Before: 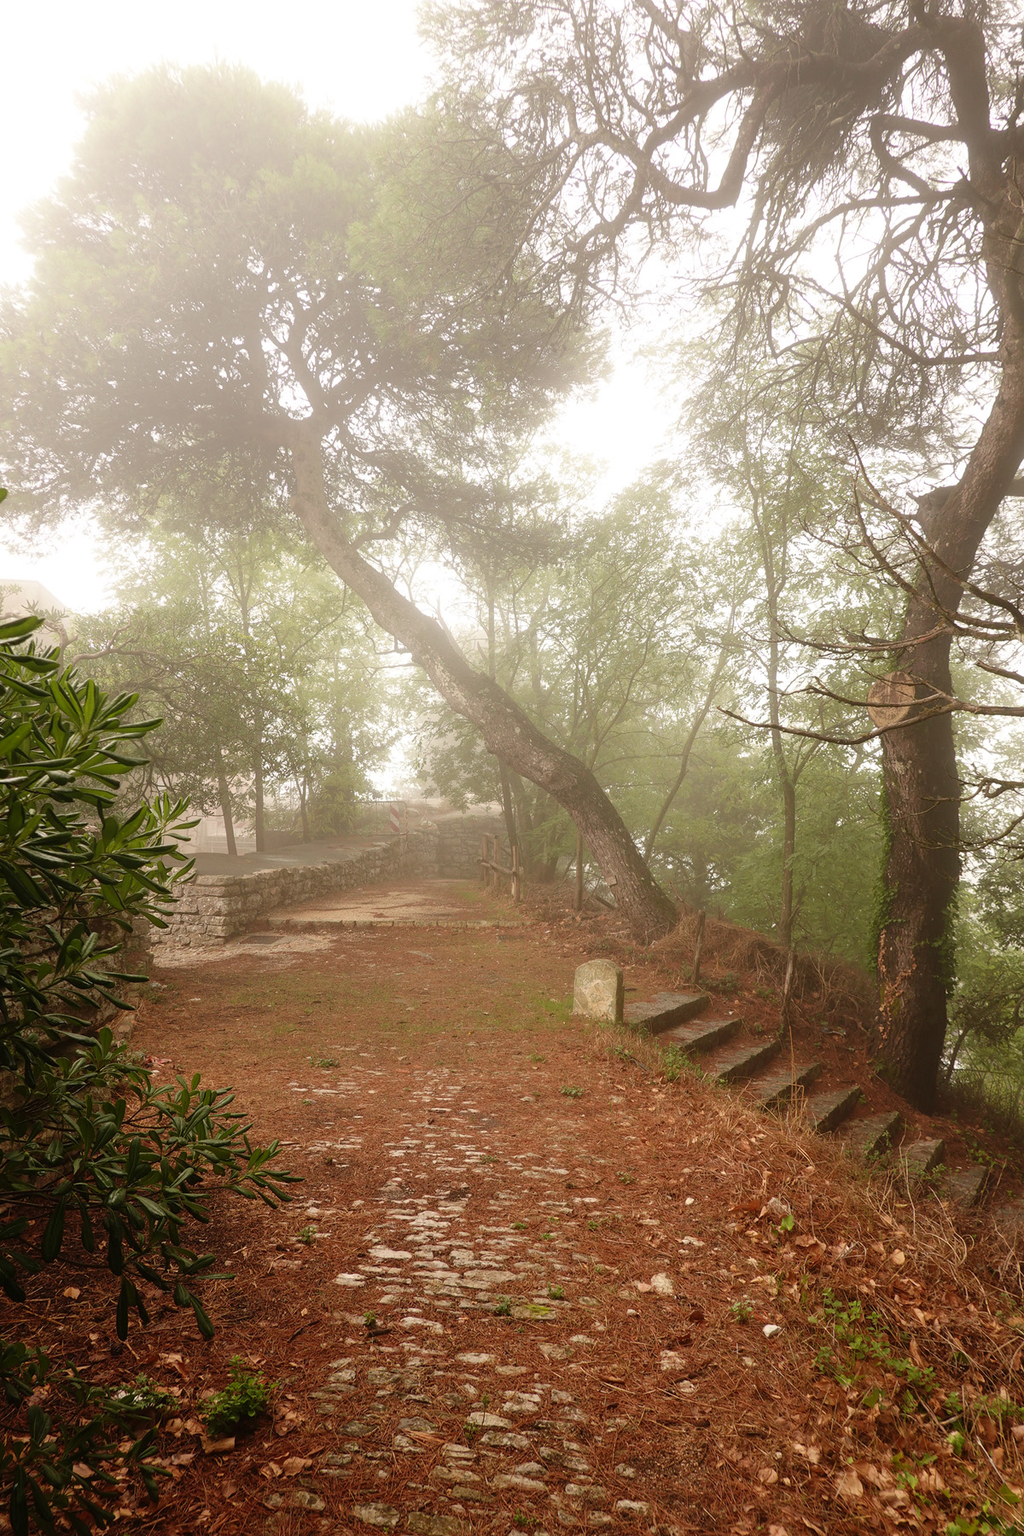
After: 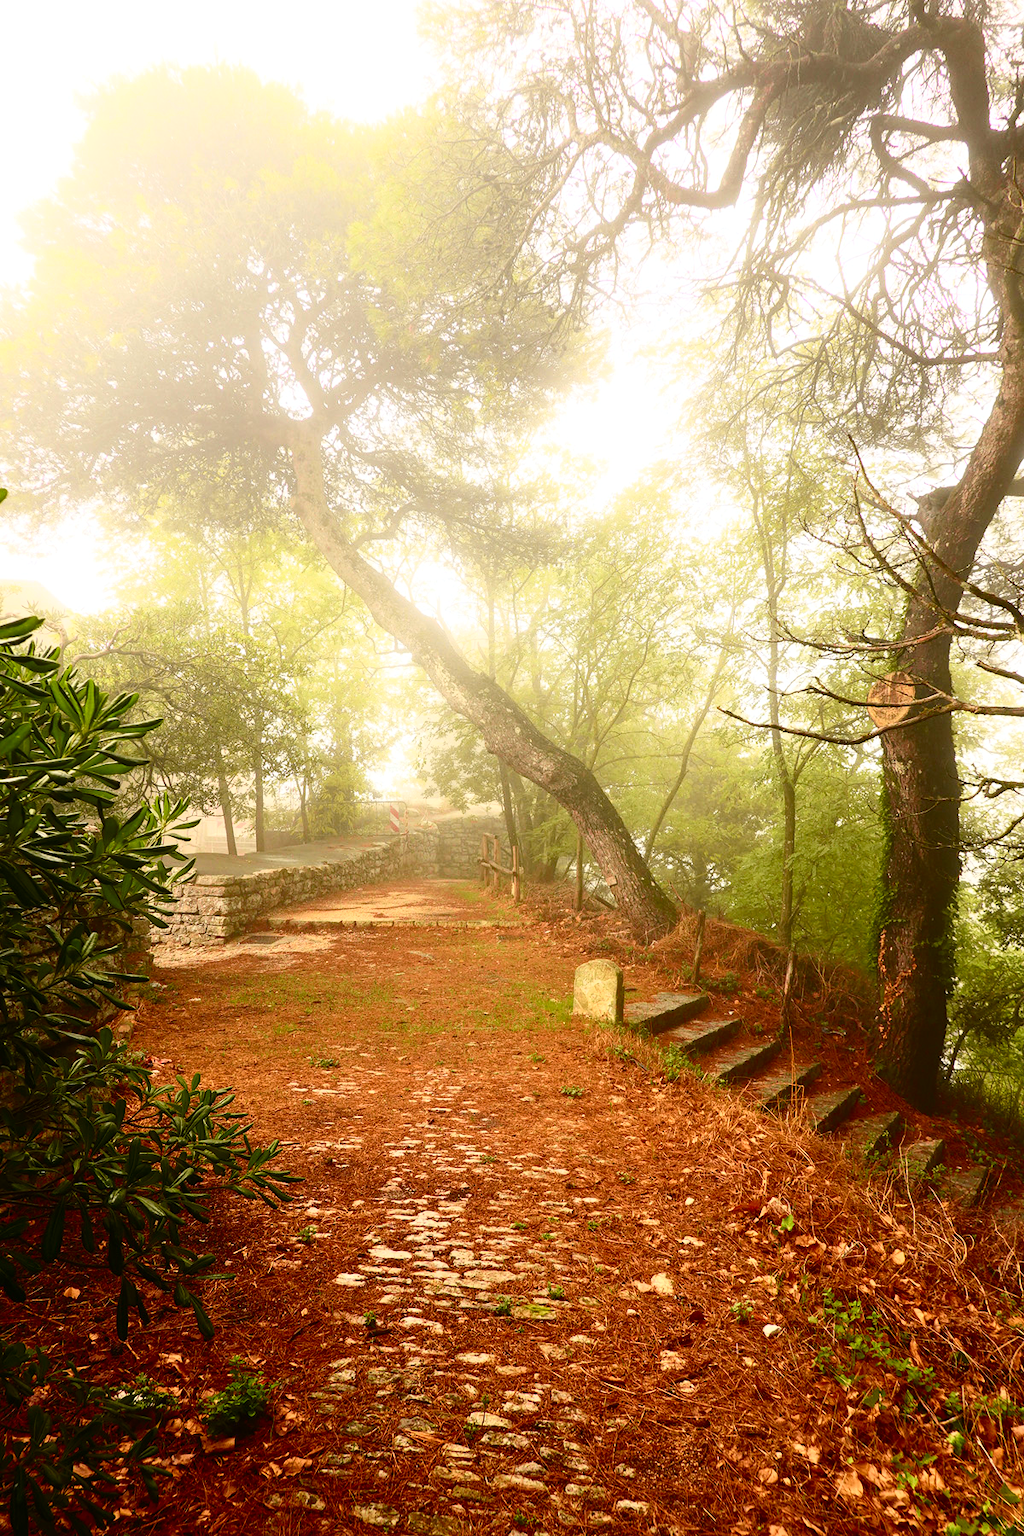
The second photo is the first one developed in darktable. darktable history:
tone curve: curves: ch0 [(0, 0) (0.187, 0.12) (0.384, 0.363) (0.577, 0.681) (0.735, 0.881) (0.864, 0.959) (1, 0.987)]; ch1 [(0, 0) (0.402, 0.36) (0.476, 0.466) (0.501, 0.501) (0.518, 0.514) (0.564, 0.614) (0.614, 0.664) (0.741, 0.829) (1, 1)]; ch2 [(0, 0) (0.429, 0.387) (0.483, 0.481) (0.503, 0.501) (0.522, 0.533) (0.564, 0.605) (0.615, 0.697) (0.702, 0.774) (1, 0.895)], color space Lab, independent channels
exposure: exposure 0.207 EV, compensate highlight preservation false
haze removal: compatibility mode true, adaptive false
